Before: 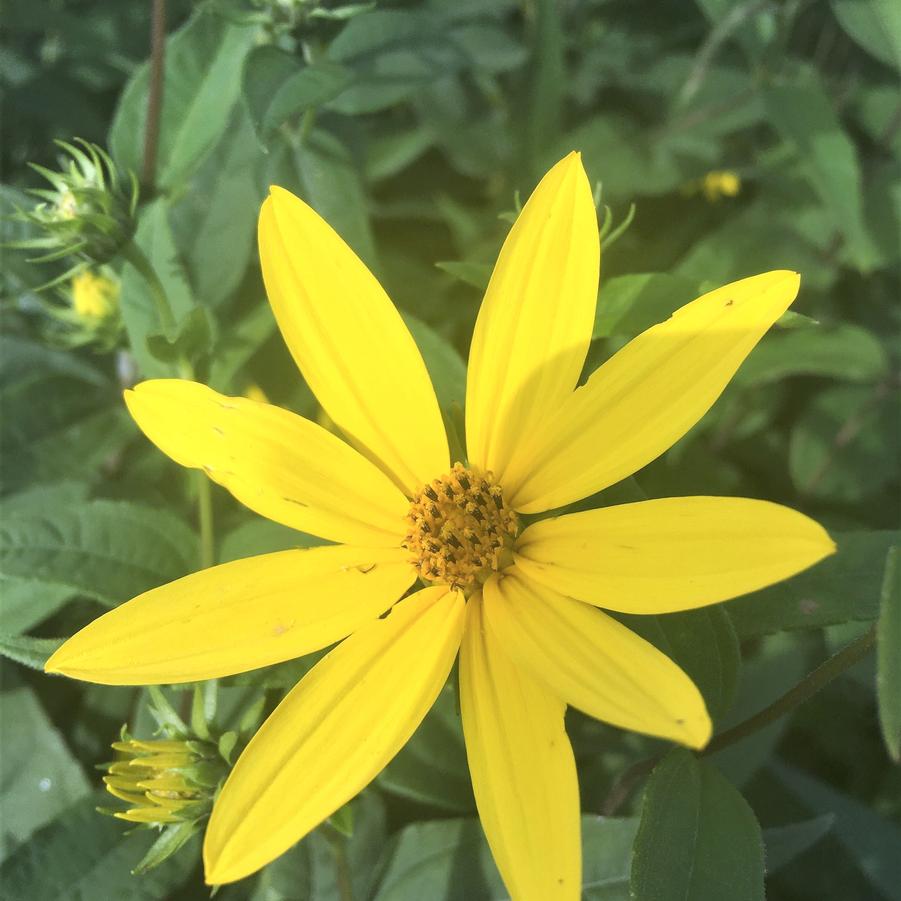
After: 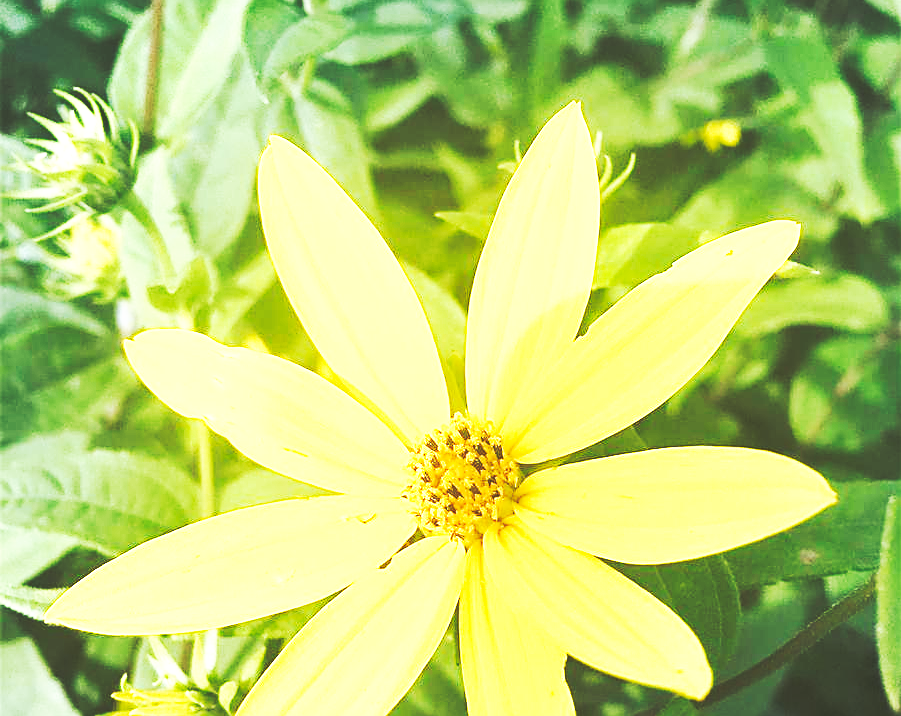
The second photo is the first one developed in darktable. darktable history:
exposure: black level correction 0, exposure 0.588 EV, compensate highlight preservation false
sharpen: on, module defaults
crop and rotate: top 5.656%, bottom 14.809%
base curve: curves: ch0 [(0, 0.015) (0.085, 0.116) (0.134, 0.298) (0.19, 0.545) (0.296, 0.764) (0.599, 0.982) (1, 1)], preserve colors none
